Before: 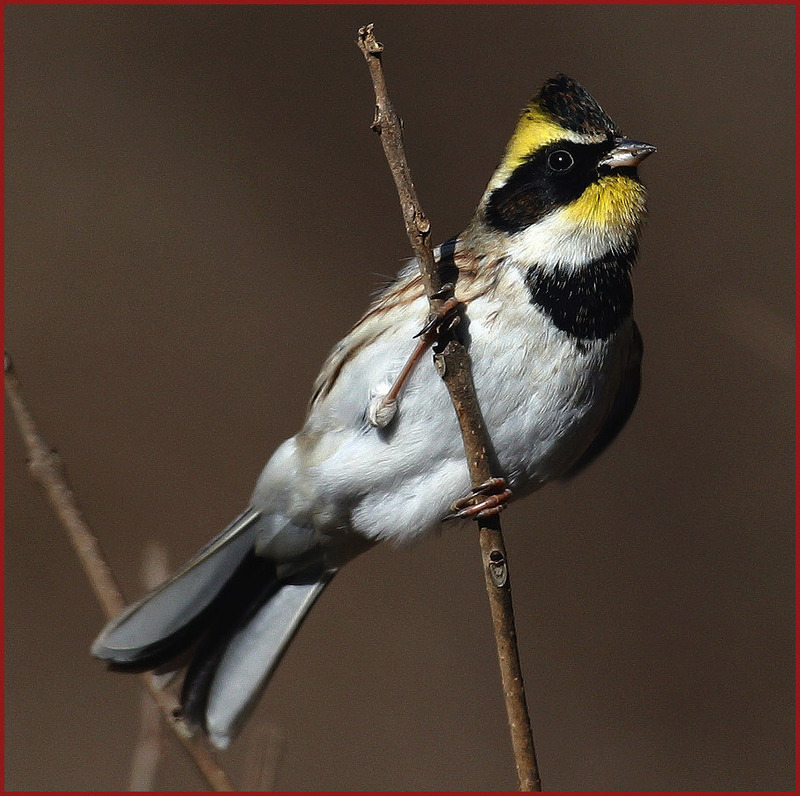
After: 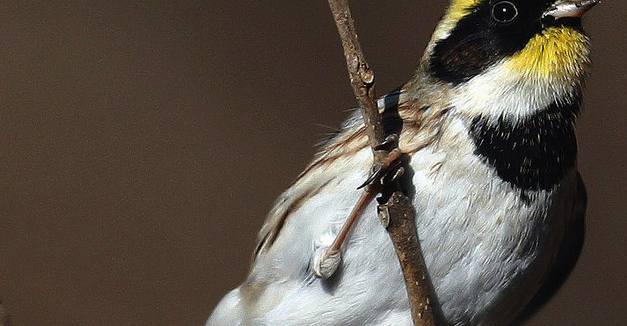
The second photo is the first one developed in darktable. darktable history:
crop: left 7.071%, top 18.802%, right 14.444%, bottom 40.172%
